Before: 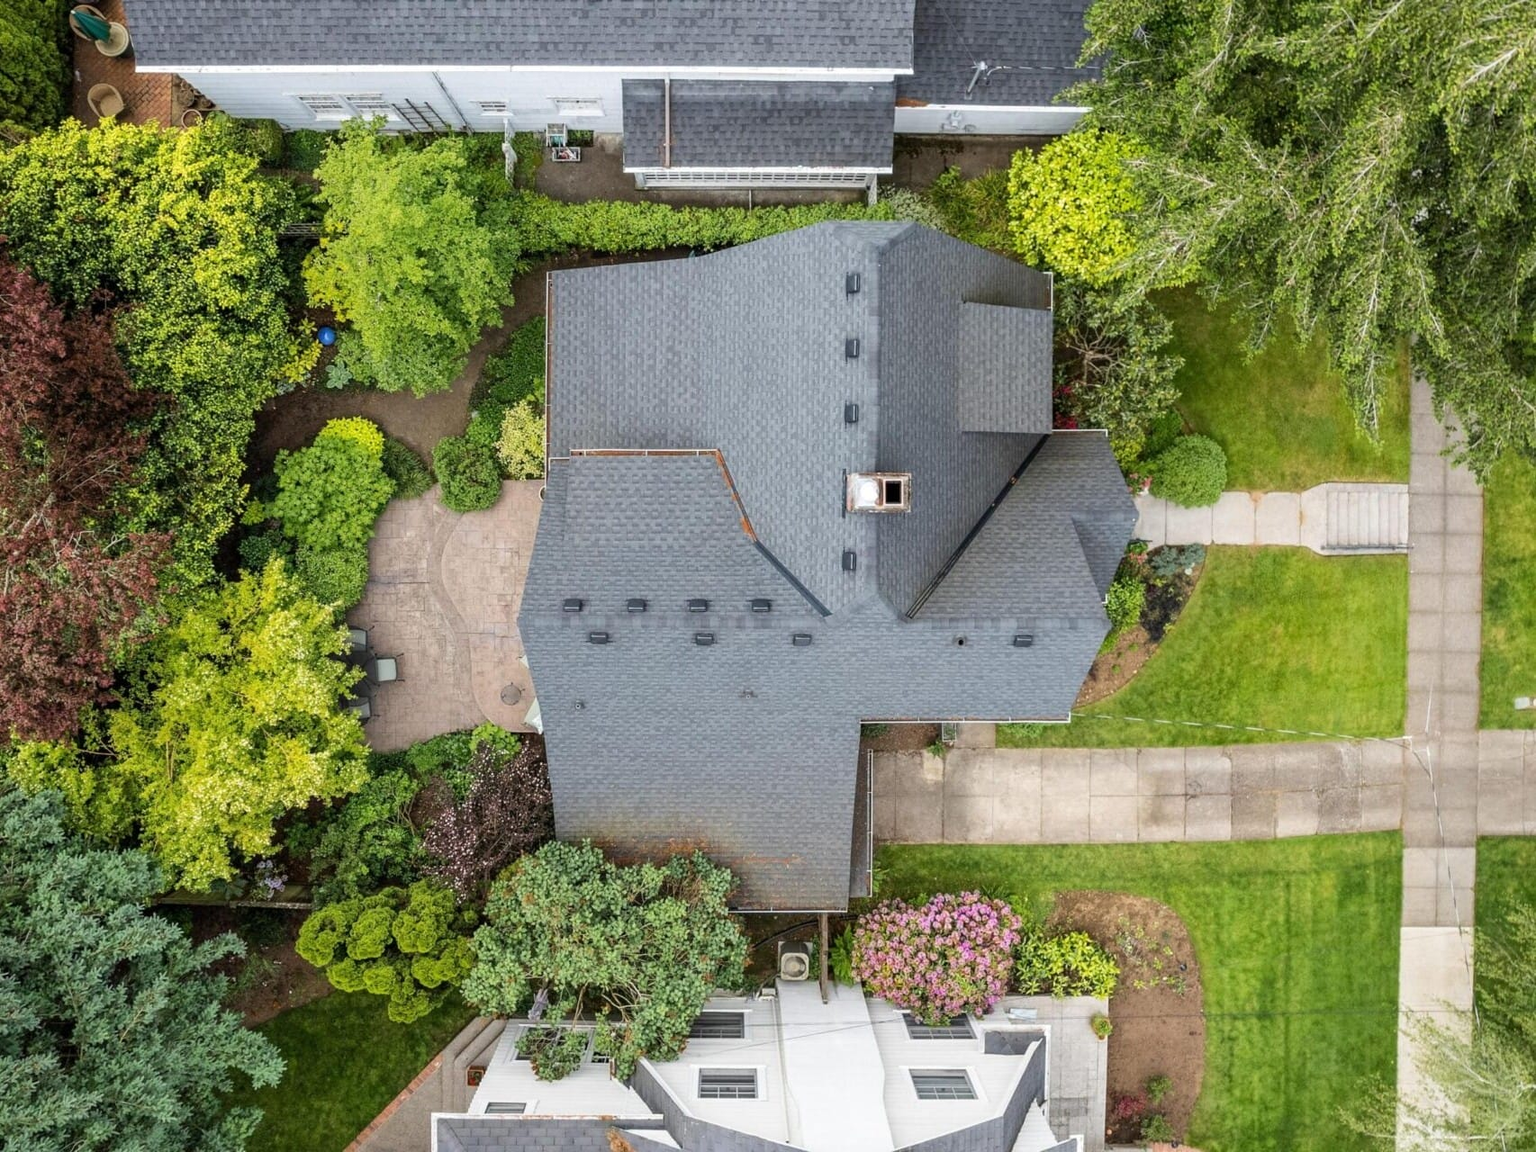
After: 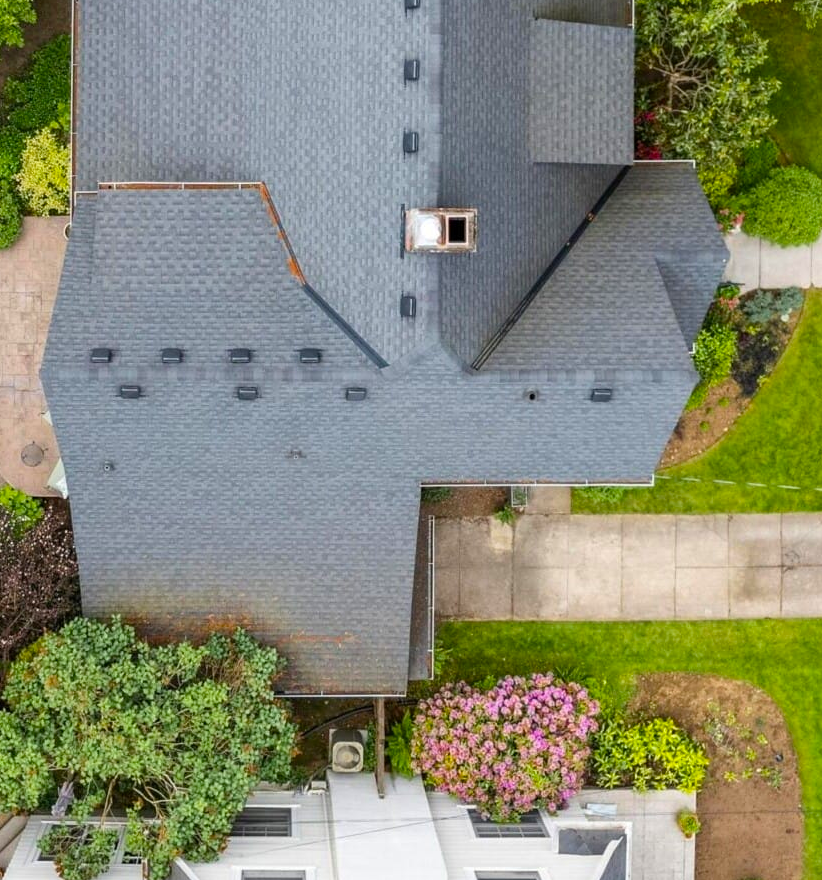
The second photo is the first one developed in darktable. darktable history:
crop: left 31.389%, top 24.817%, right 20.412%, bottom 6.392%
color balance rgb: perceptual saturation grading › global saturation 31.021%
